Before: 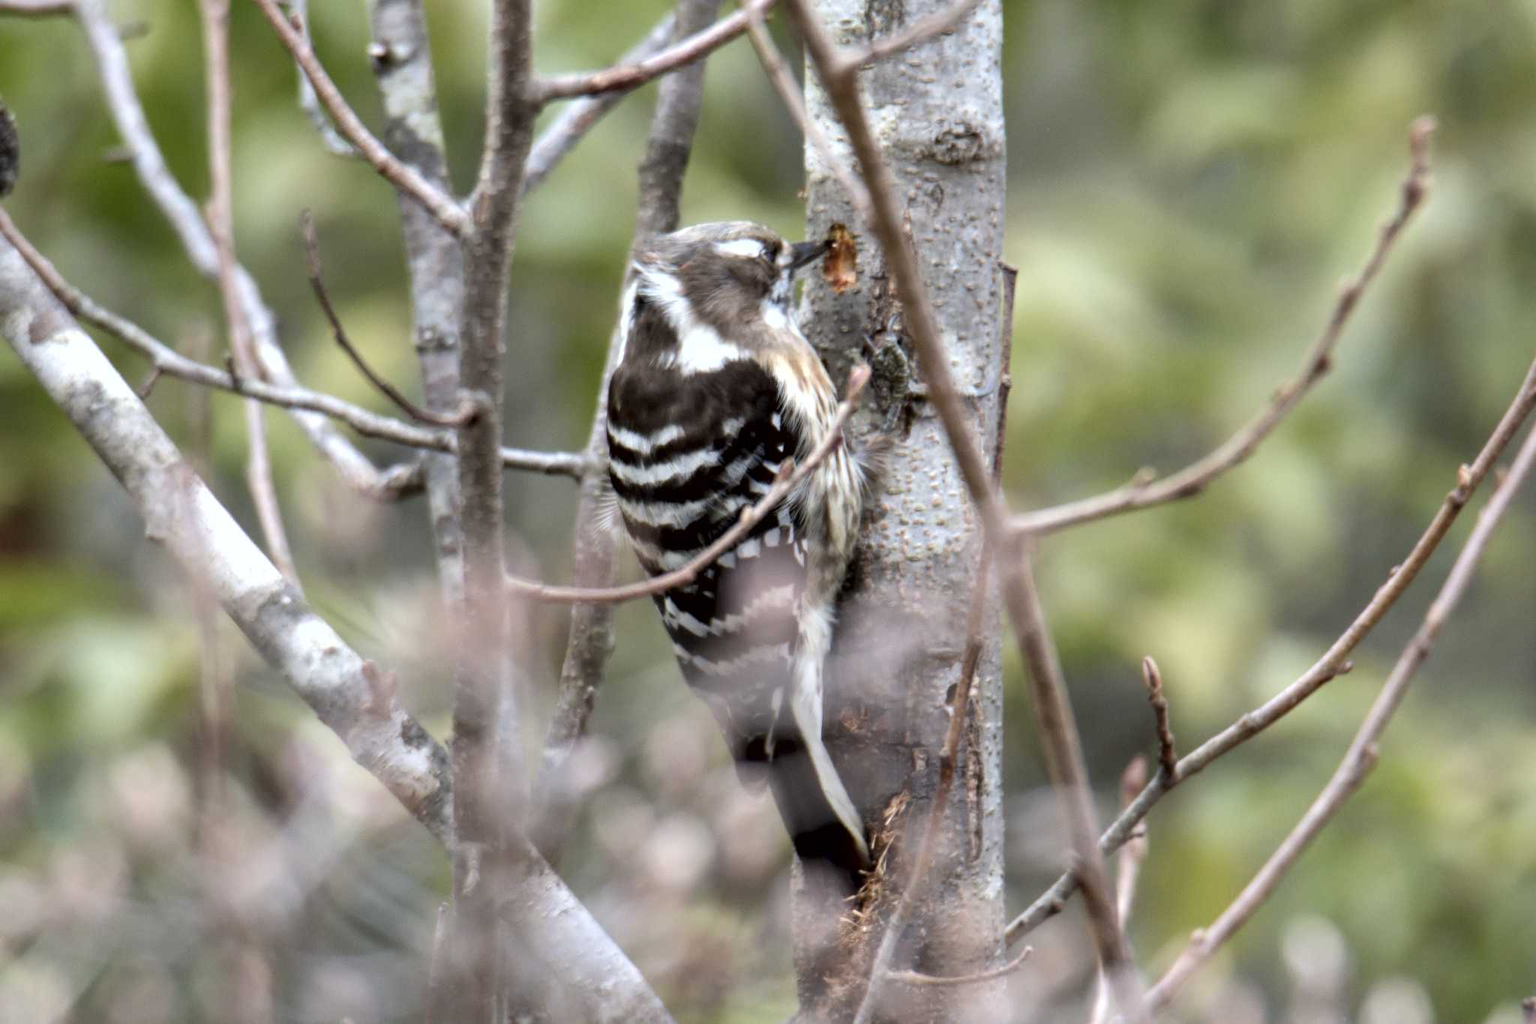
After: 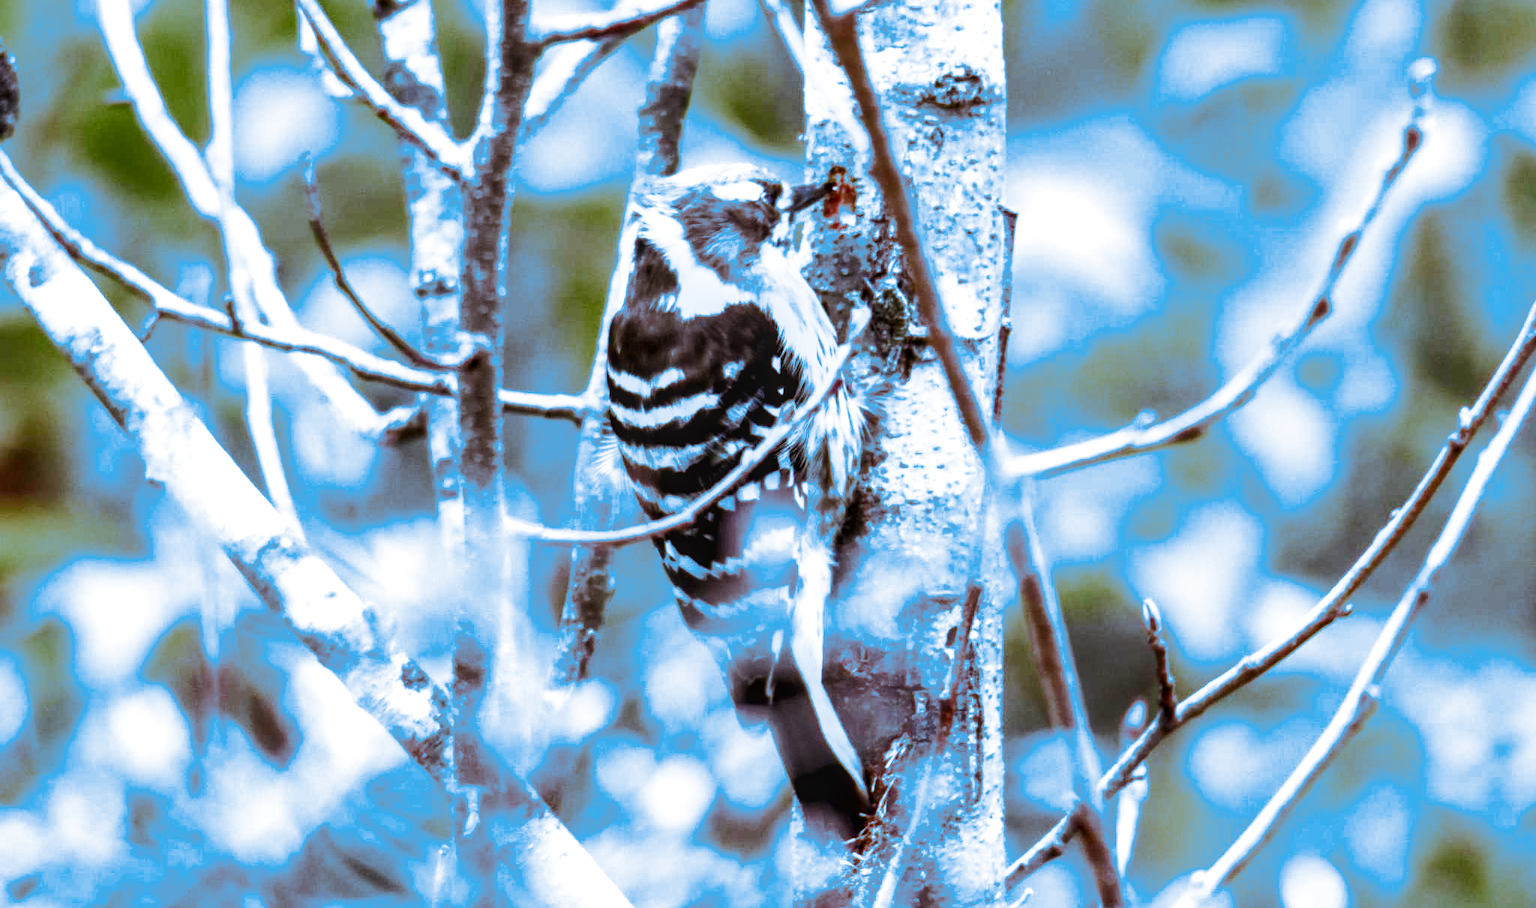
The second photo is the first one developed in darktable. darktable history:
crop and rotate: top 5.609%, bottom 5.609%
white balance: red 1.05, blue 1.072
local contrast: on, module defaults
split-toning: shadows › hue 220°, shadows › saturation 0.64, highlights › hue 220°, highlights › saturation 0.64, balance 0, compress 5.22%
base curve: curves: ch0 [(0, 0) (0.007, 0.004) (0.027, 0.03) (0.046, 0.07) (0.207, 0.54) (0.442, 0.872) (0.673, 0.972) (1, 1)], preserve colors none
shadows and highlights: radius 337.17, shadows 29.01, soften with gaussian
